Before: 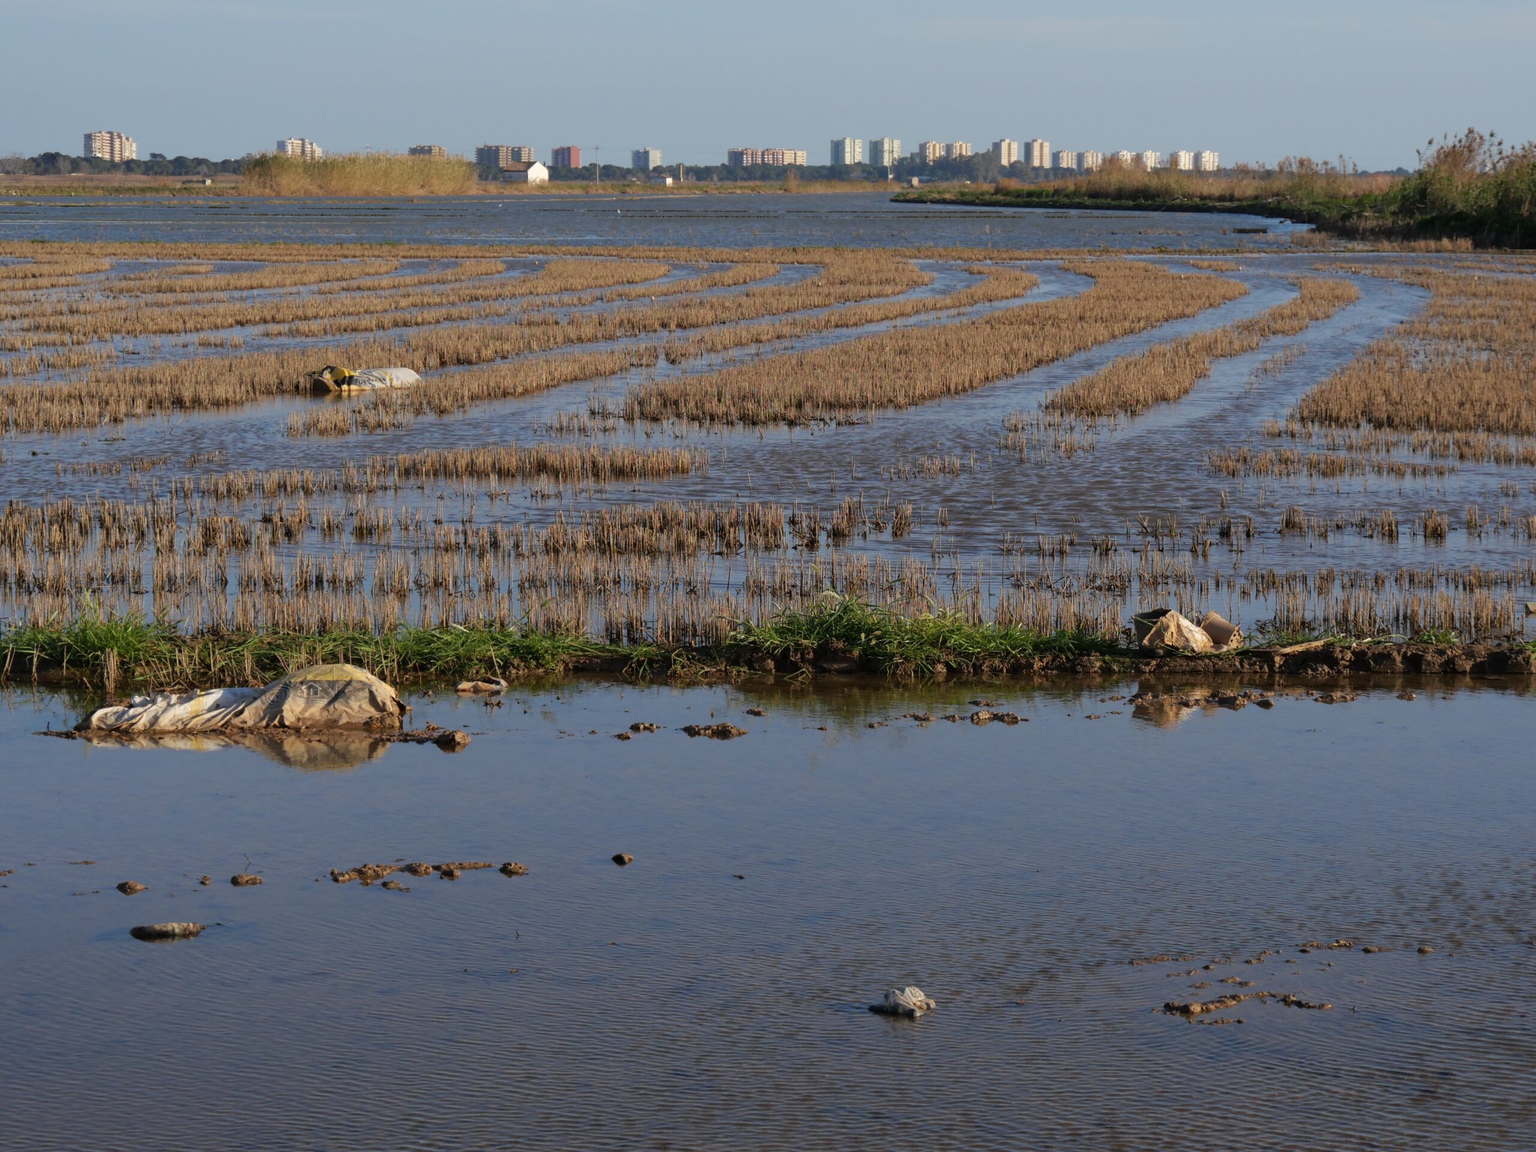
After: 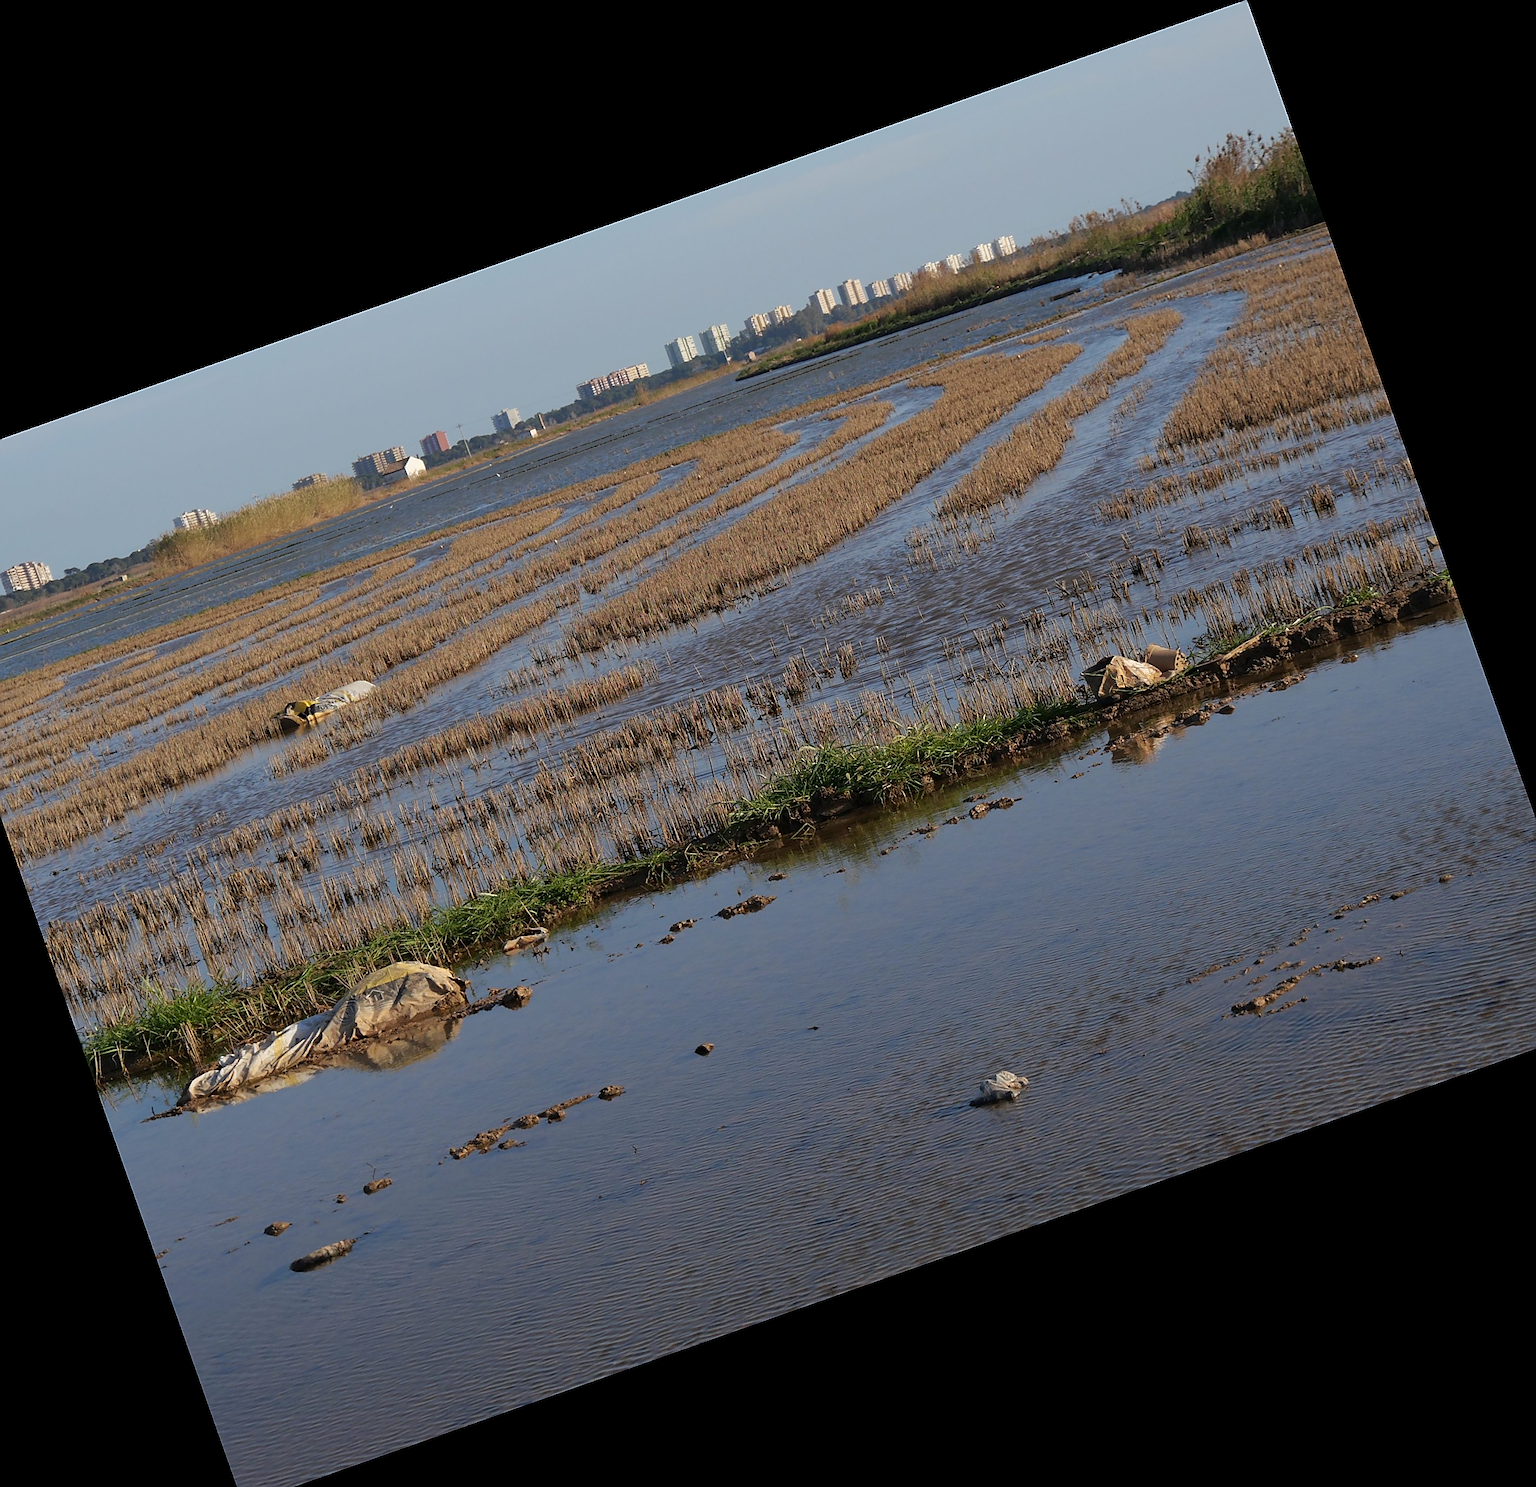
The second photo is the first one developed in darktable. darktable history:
crop and rotate: angle 19.43°, left 6.812%, right 4.125%, bottom 1.087%
tone equalizer: -7 EV 0.18 EV, -6 EV 0.12 EV, -5 EV 0.08 EV, -4 EV 0.04 EV, -2 EV -0.02 EV, -1 EV -0.04 EV, +0 EV -0.06 EV, luminance estimator HSV value / RGB max
sharpen: radius 1.4, amount 1.25, threshold 0.7
